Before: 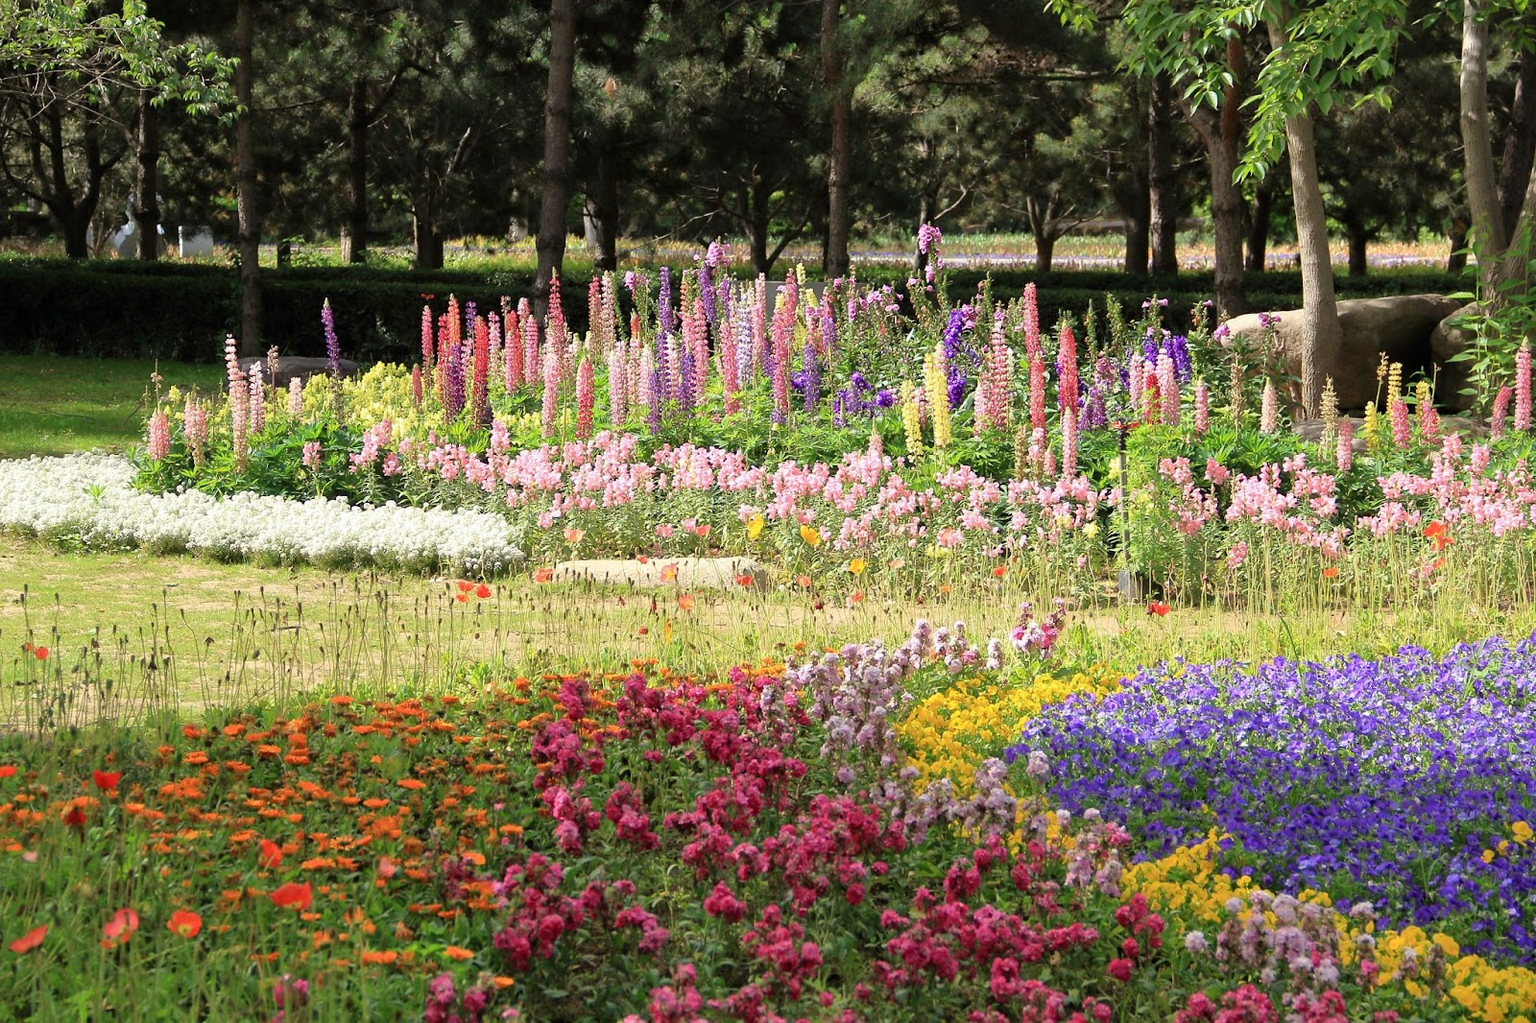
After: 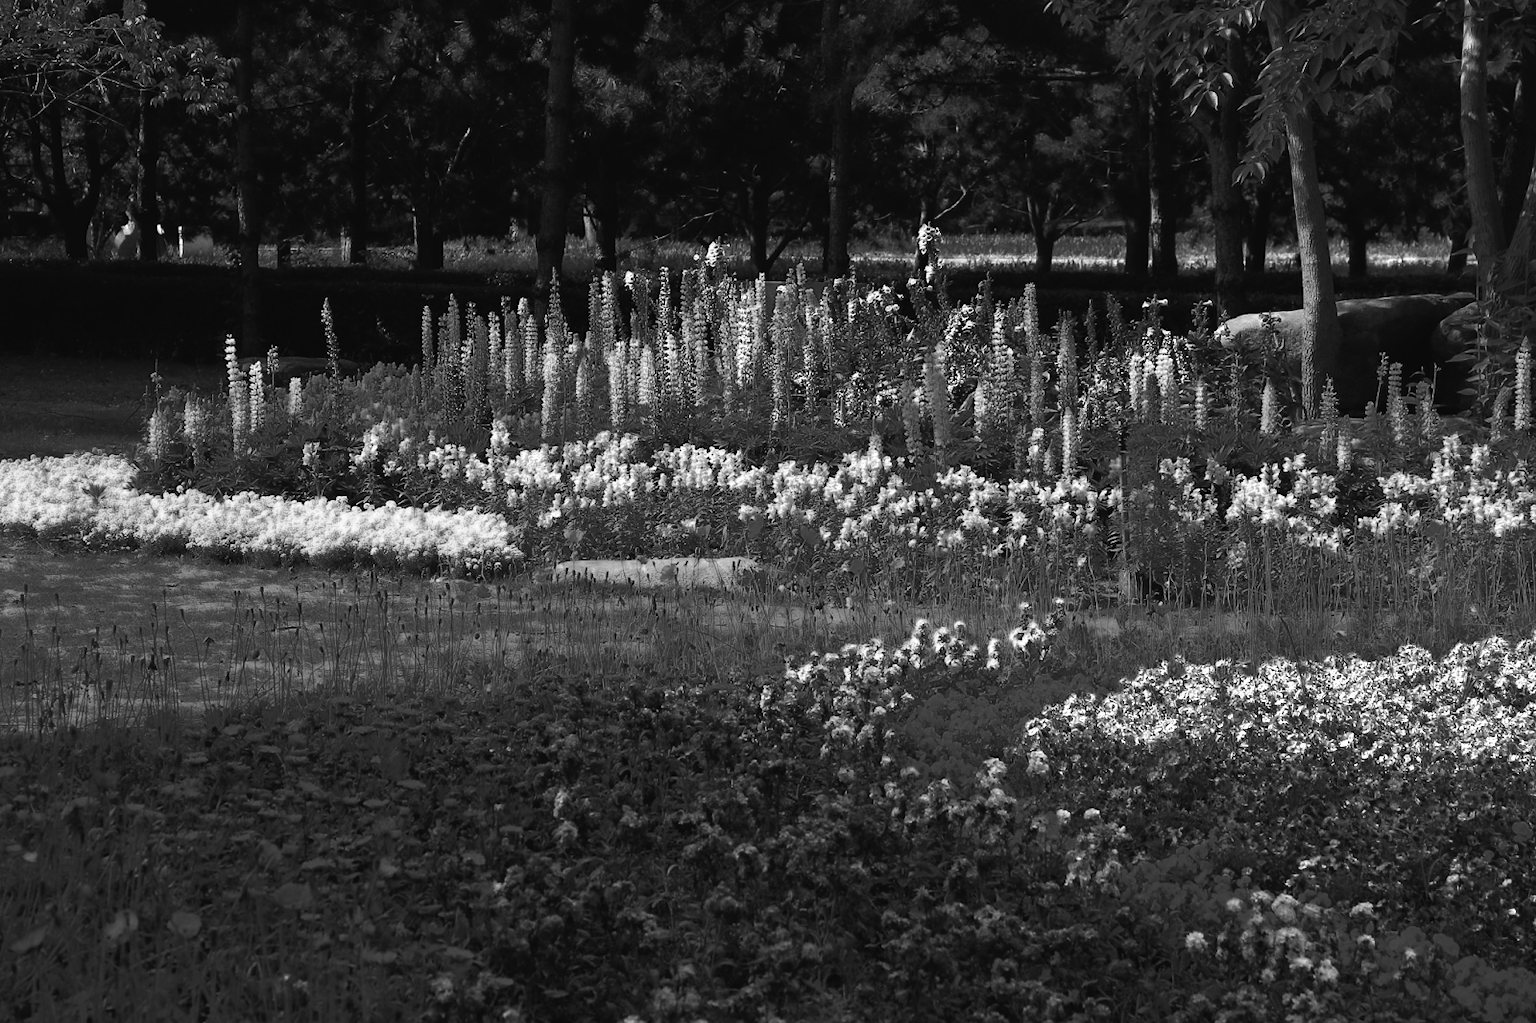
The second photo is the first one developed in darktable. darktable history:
tone curve: curves: ch0 [(0, 0) (0.003, 0.009) (0.011, 0.013) (0.025, 0.019) (0.044, 0.029) (0.069, 0.04) (0.1, 0.053) (0.136, 0.08) (0.177, 0.114) (0.224, 0.151) (0.277, 0.207) (0.335, 0.267) (0.399, 0.35) (0.468, 0.442) (0.543, 0.545) (0.623, 0.656) (0.709, 0.752) (0.801, 0.843) (0.898, 0.932) (1, 1)], preserve colors none
color balance: lift [1.016, 0.983, 1, 1.017], gamma [0.78, 1.018, 1.043, 0.957], gain [0.786, 1.063, 0.937, 1.017], input saturation 118.26%, contrast 13.43%, contrast fulcrum 21.62%, output saturation 82.76%
color zones: curves: ch0 [(0.287, 0.048) (0.493, 0.484) (0.737, 0.816)]; ch1 [(0, 0) (0.143, 0) (0.286, 0) (0.429, 0) (0.571, 0) (0.714, 0) (0.857, 0)]
